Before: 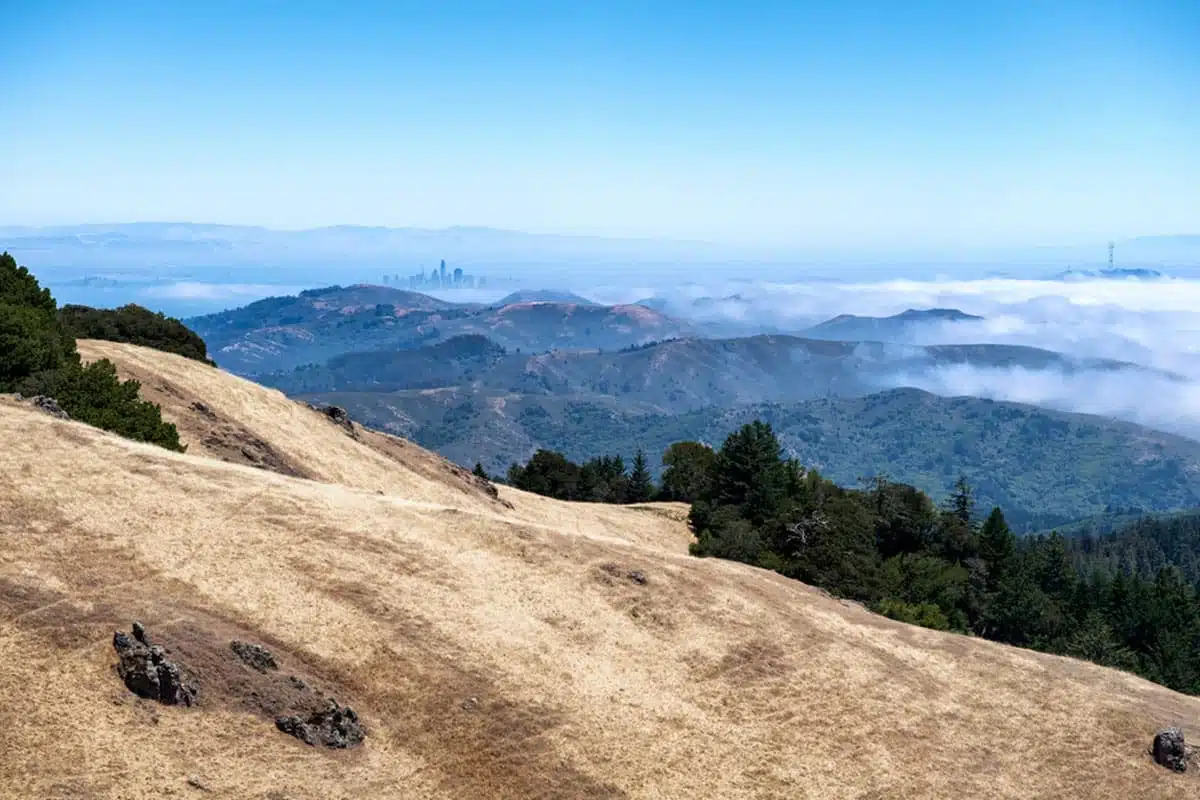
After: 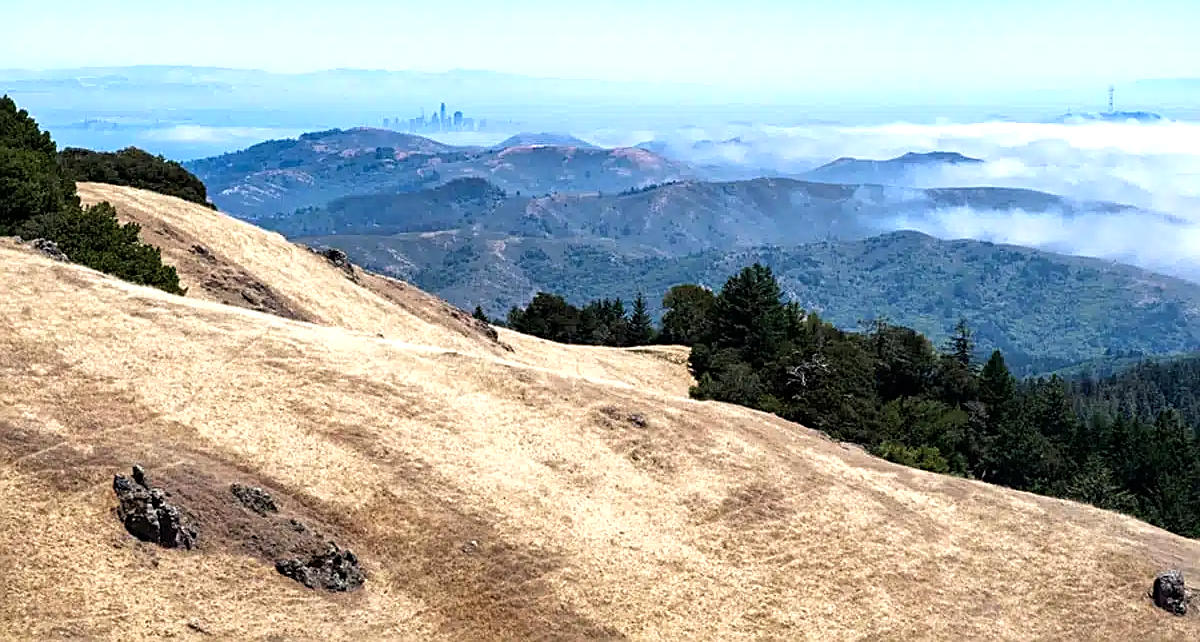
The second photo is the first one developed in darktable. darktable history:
crop and rotate: top 19.711%
tone equalizer: -8 EV -0.438 EV, -7 EV -0.392 EV, -6 EV -0.372 EV, -5 EV -0.225 EV, -3 EV 0.217 EV, -2 EV 0.362 EV, -1 EV 0.409 EV, +0 EV 0.426 EV
sharpen: on, module defaults
